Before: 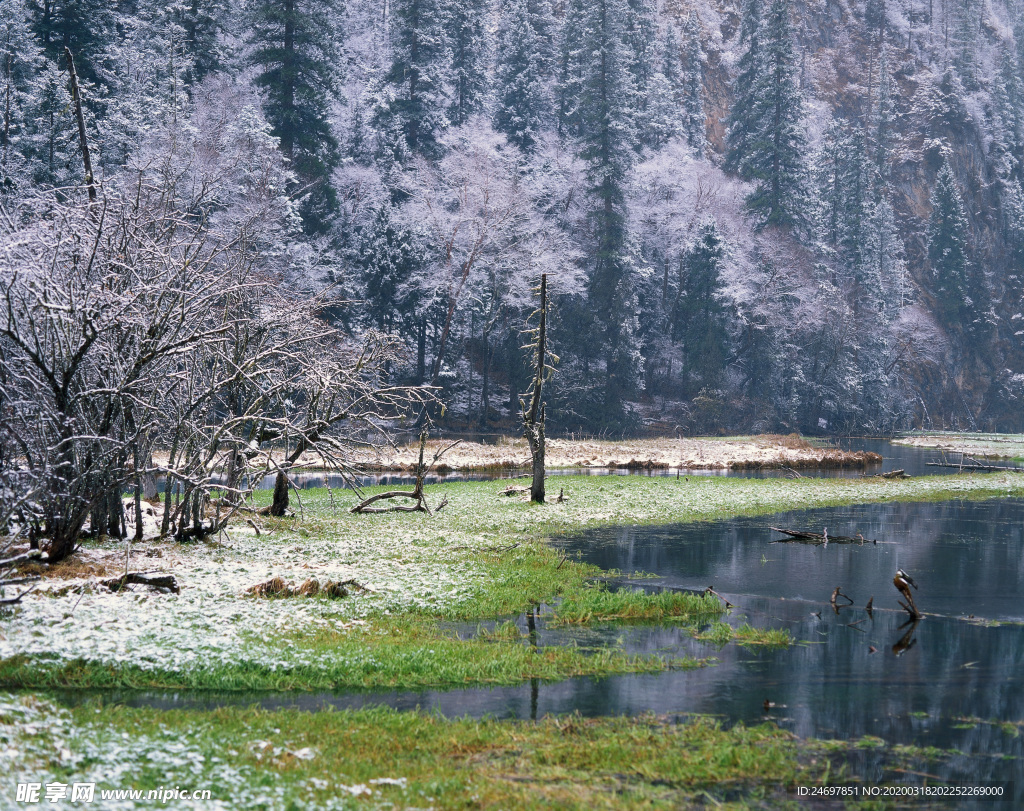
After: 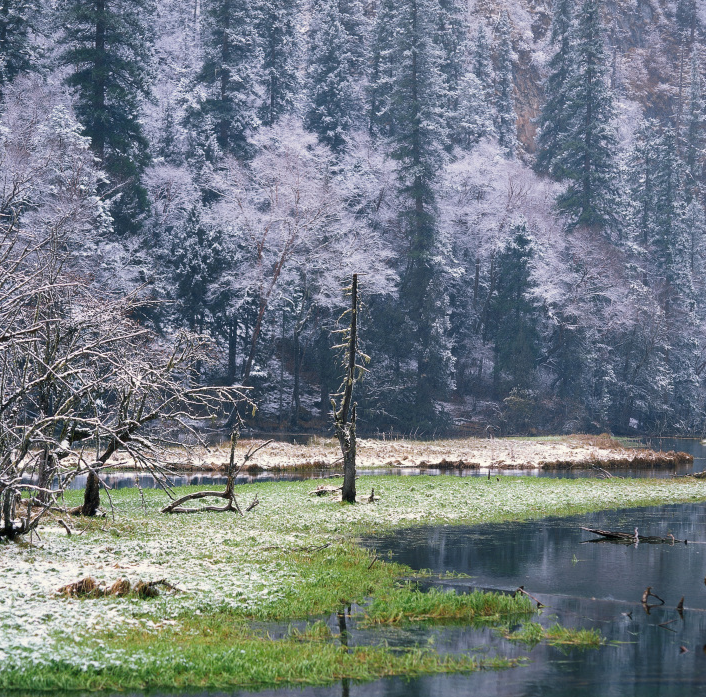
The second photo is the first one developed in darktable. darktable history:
crop: left 18.547%, right 12.412%, bottom 14.045%
